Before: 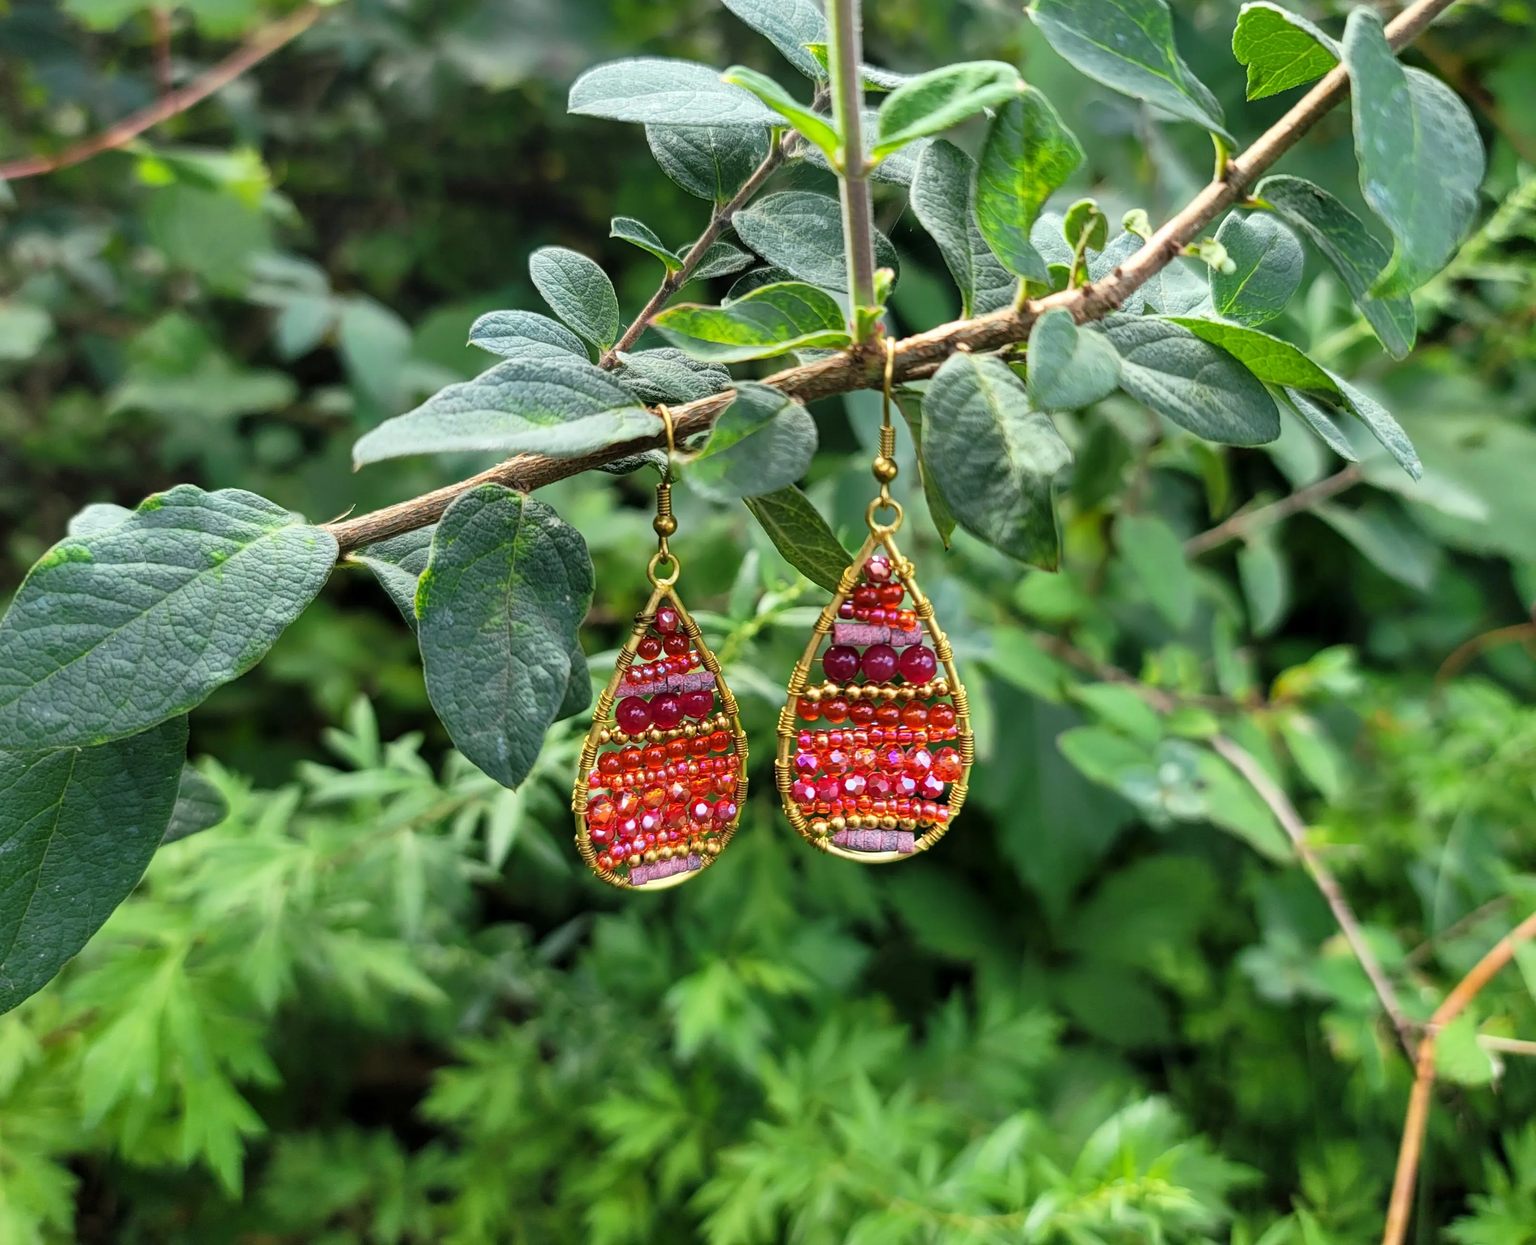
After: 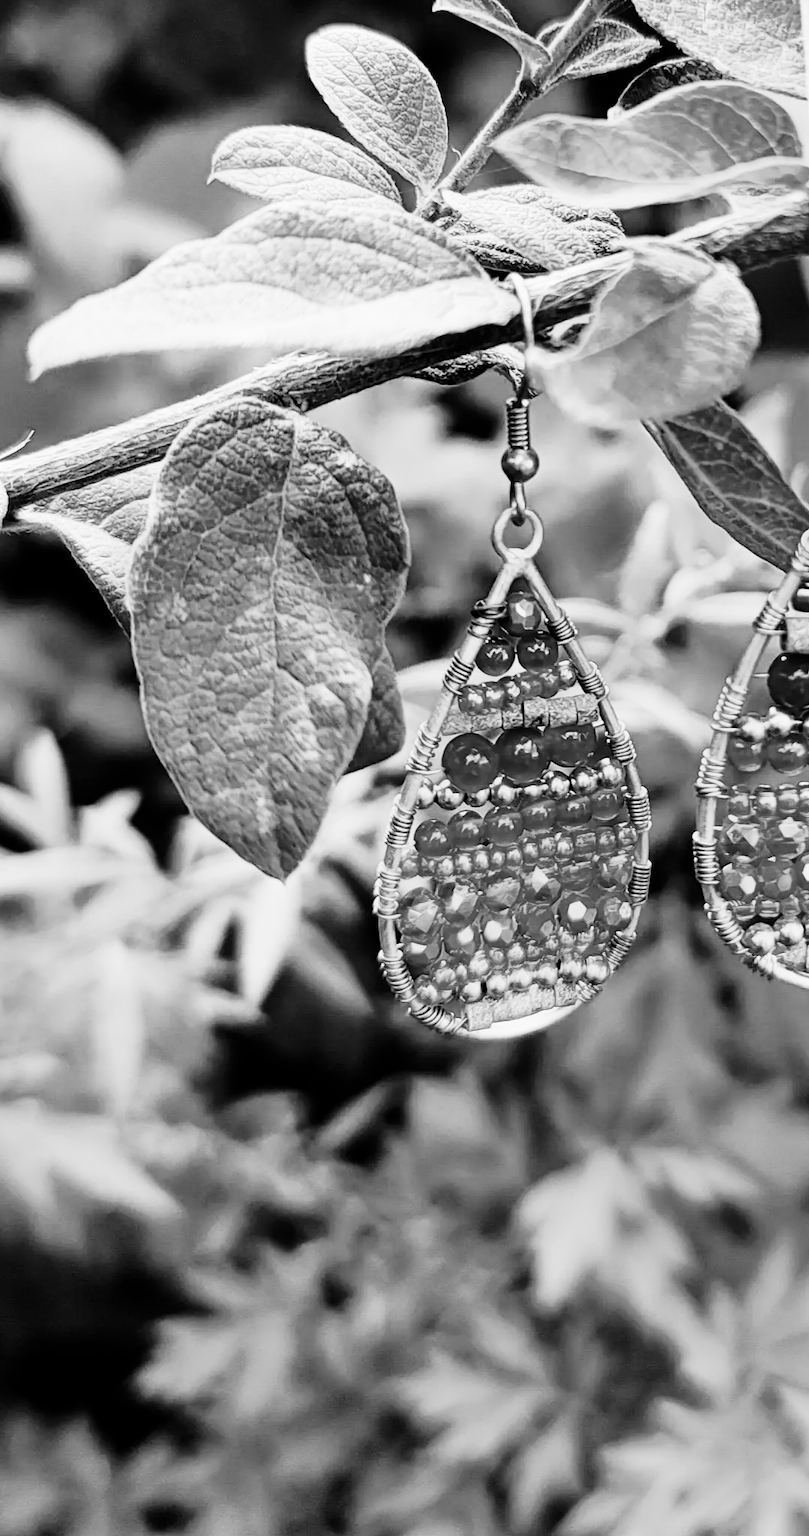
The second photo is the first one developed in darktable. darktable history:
crop and rotate: left 21.77%, top 18.528%, right 44.676%, bottom 2.997%
tone curve: curves: ch0 [(0, 0) (0.004, 0) (0.133, 0.071) (0.325, 0.456) (0.832, 0.957) (1, 1)], color space Lab, linked channels, preserve colors none
contrast brightness saturation: contrast 0.1, saturation -0.36
monochrome: a 0, b 0, size 0.5, highlights 0.57
